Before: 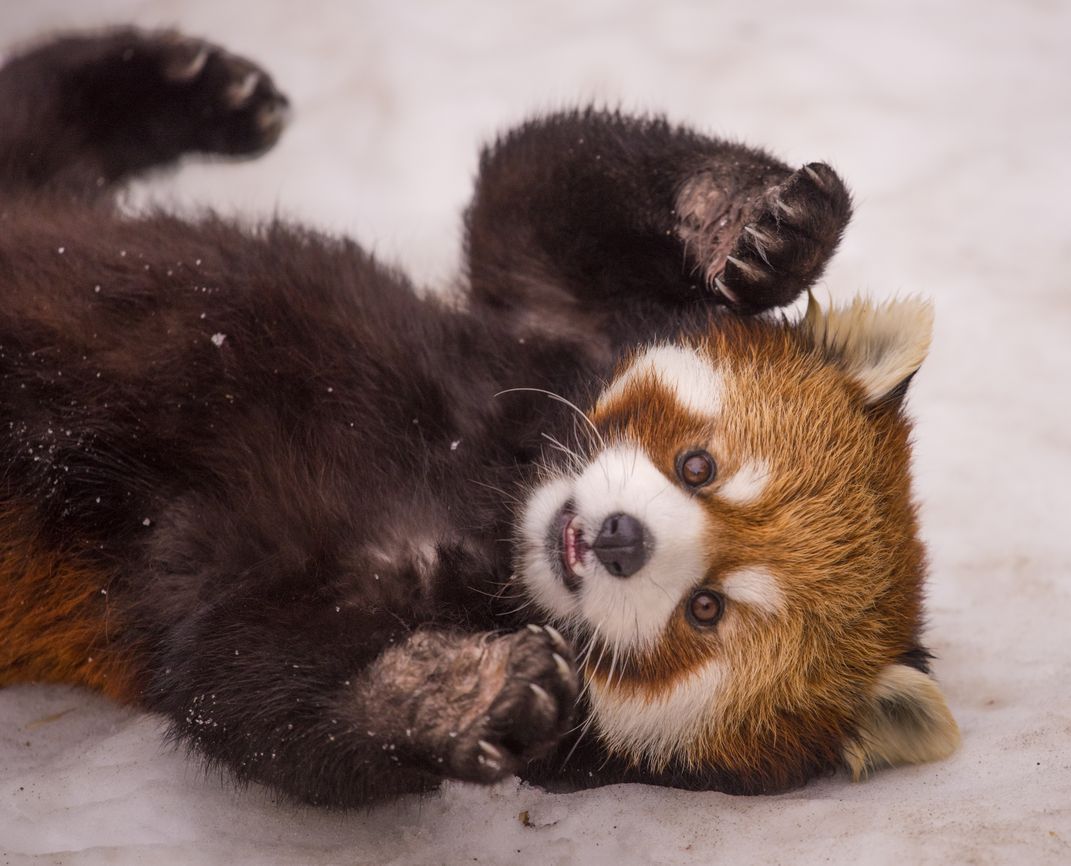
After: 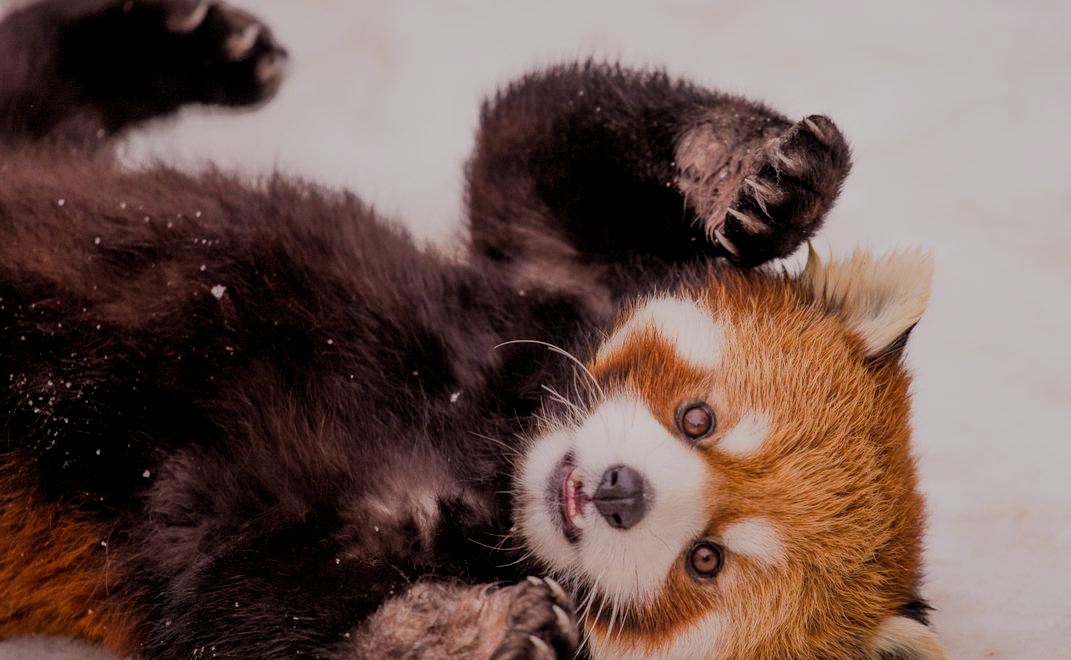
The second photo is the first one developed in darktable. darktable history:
crop: top 5.58%, bottom 18.136%
filmic rgb: middle gray luminance 18.18%, black relative exposure -7.55 EV, white relative exposure 8.47 EV, target black luminance 0%, hardness 2.23, latitude 18.6%, contrast 0.893, highlights saturation mix 5.41%, shadows ↔ highlights balance 10.86%
exposure: exposure 0.202 EV, compensate exposure bias true, compensate highlight preservation false
